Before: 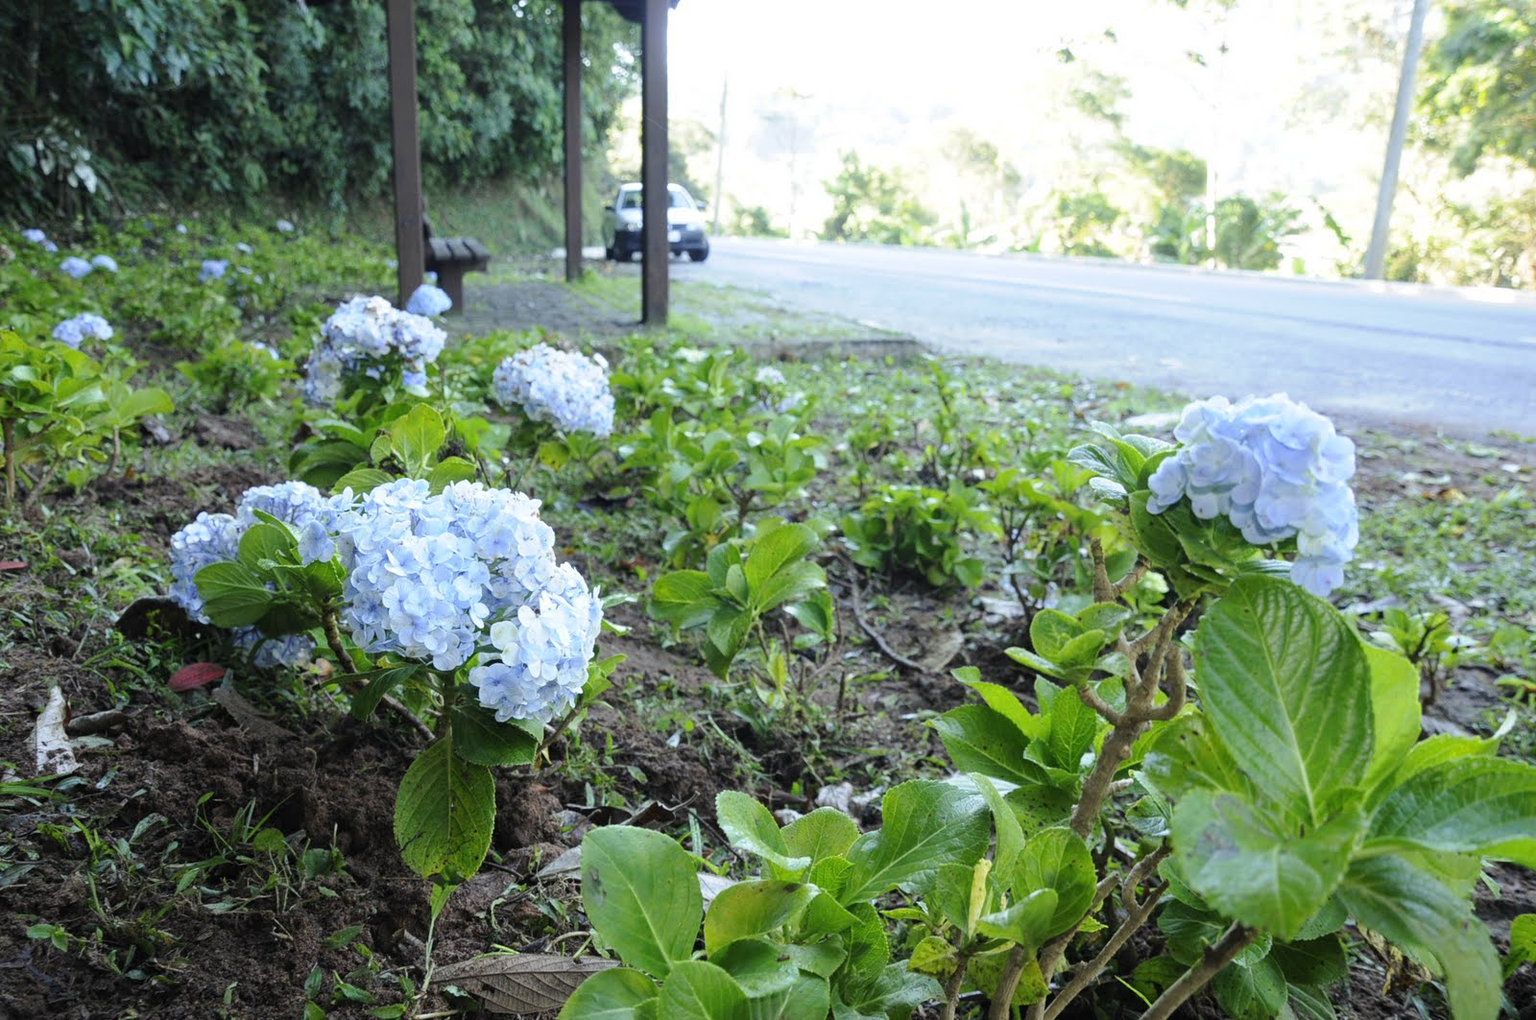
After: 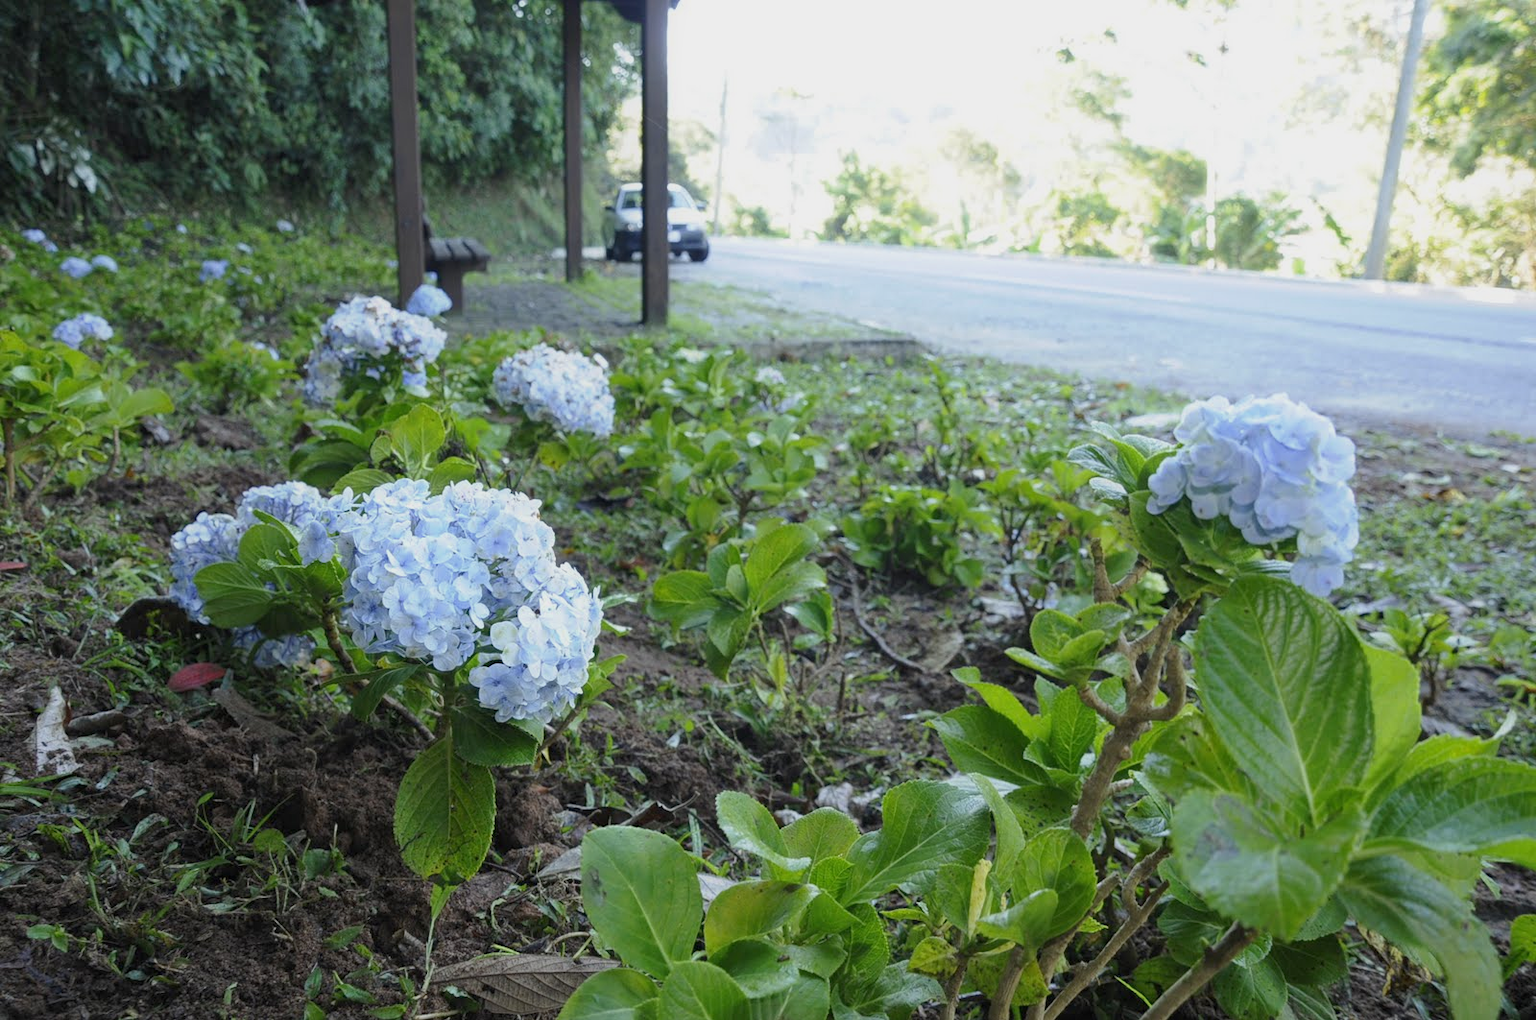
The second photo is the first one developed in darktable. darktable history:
tone equalizer: -8 EV 0.282 EV, -7 EV 0.412 EV, -6 EV 0.386 EV, -5 EV 0.277 EV, -3 EV -0.248 EV, -2 EV -0.444 EV, -1 EV -0.432 EV, +0 EV -0.237 EV, mask exposure compensation -0.512 EV
